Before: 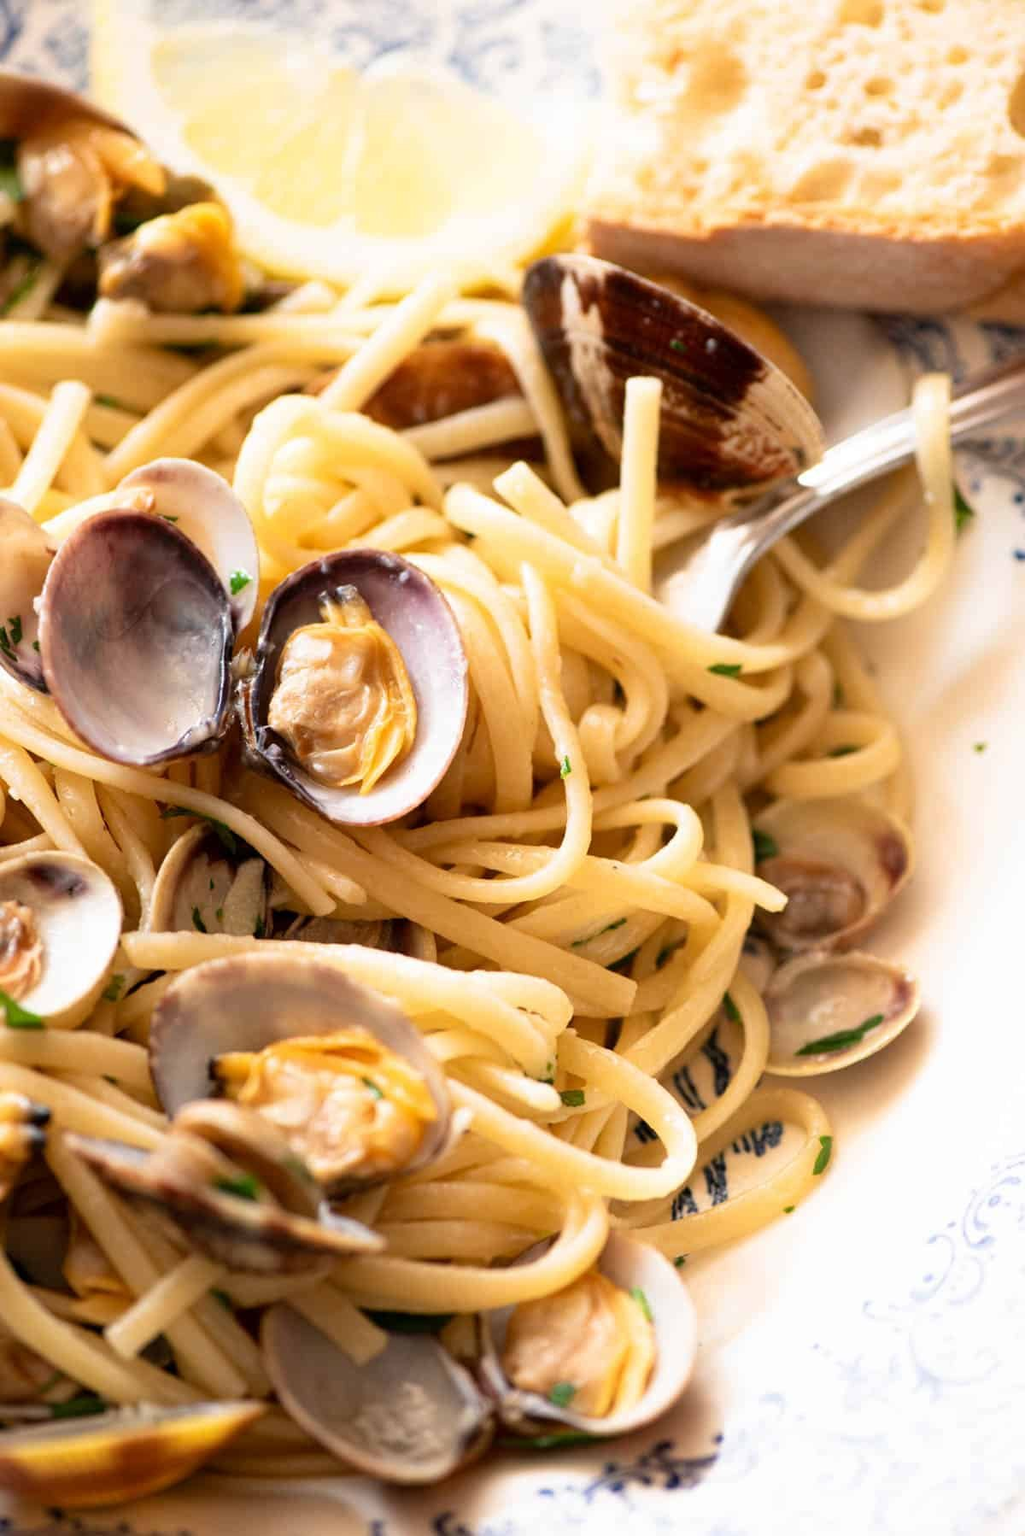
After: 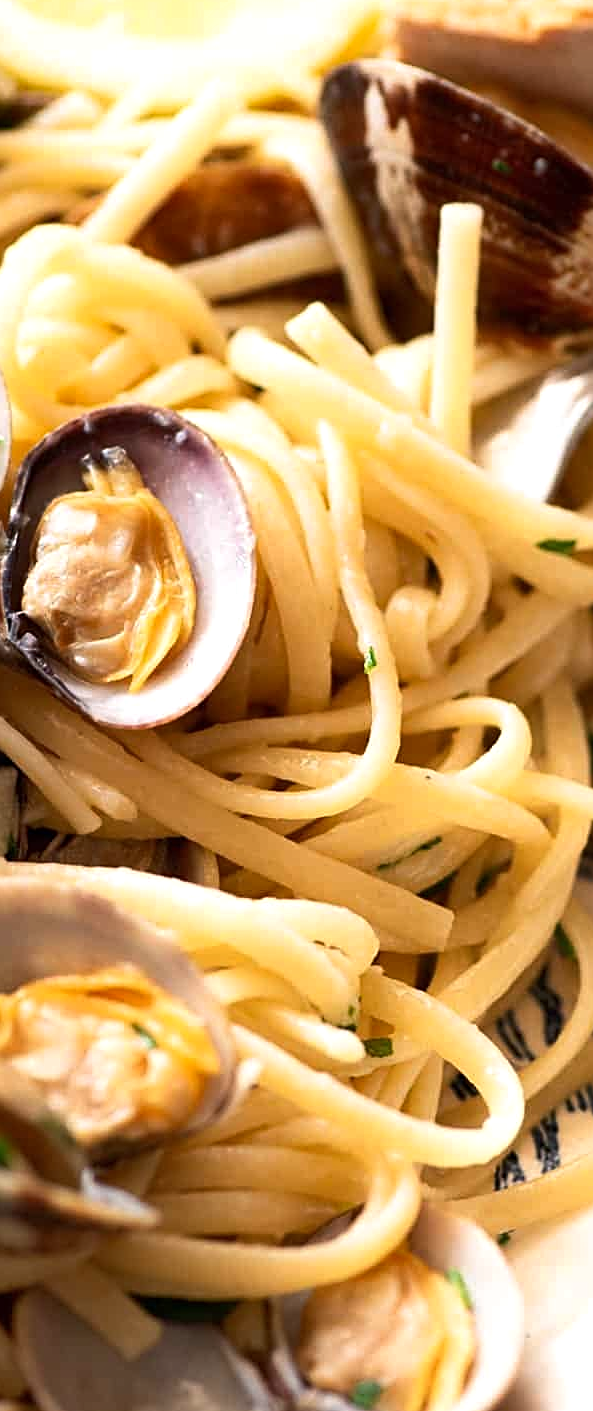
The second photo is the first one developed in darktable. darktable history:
exposure: exposure -0.153 EV, compensate highlight preservation false
tone equalizer: -8 EV -0.001 EV, -7 EV 0.001 EV, -6 EV -0.002 EV, -5 EV -0.003 EV, -4 EV -0.062 EV, -3 EV -0.222 EV, -2 EV -0.267 EV, -1 EV 0.105 EV, +0 EV 0.303 EV
crop and rotate: angle 0.02°, left 24.353%, top 13.219%, right 26.156%, bottom 8.224%
shadows and highlights: shadows 37.27, highlights -28.18, soften with gaussian
sharpen: on, module defaults
